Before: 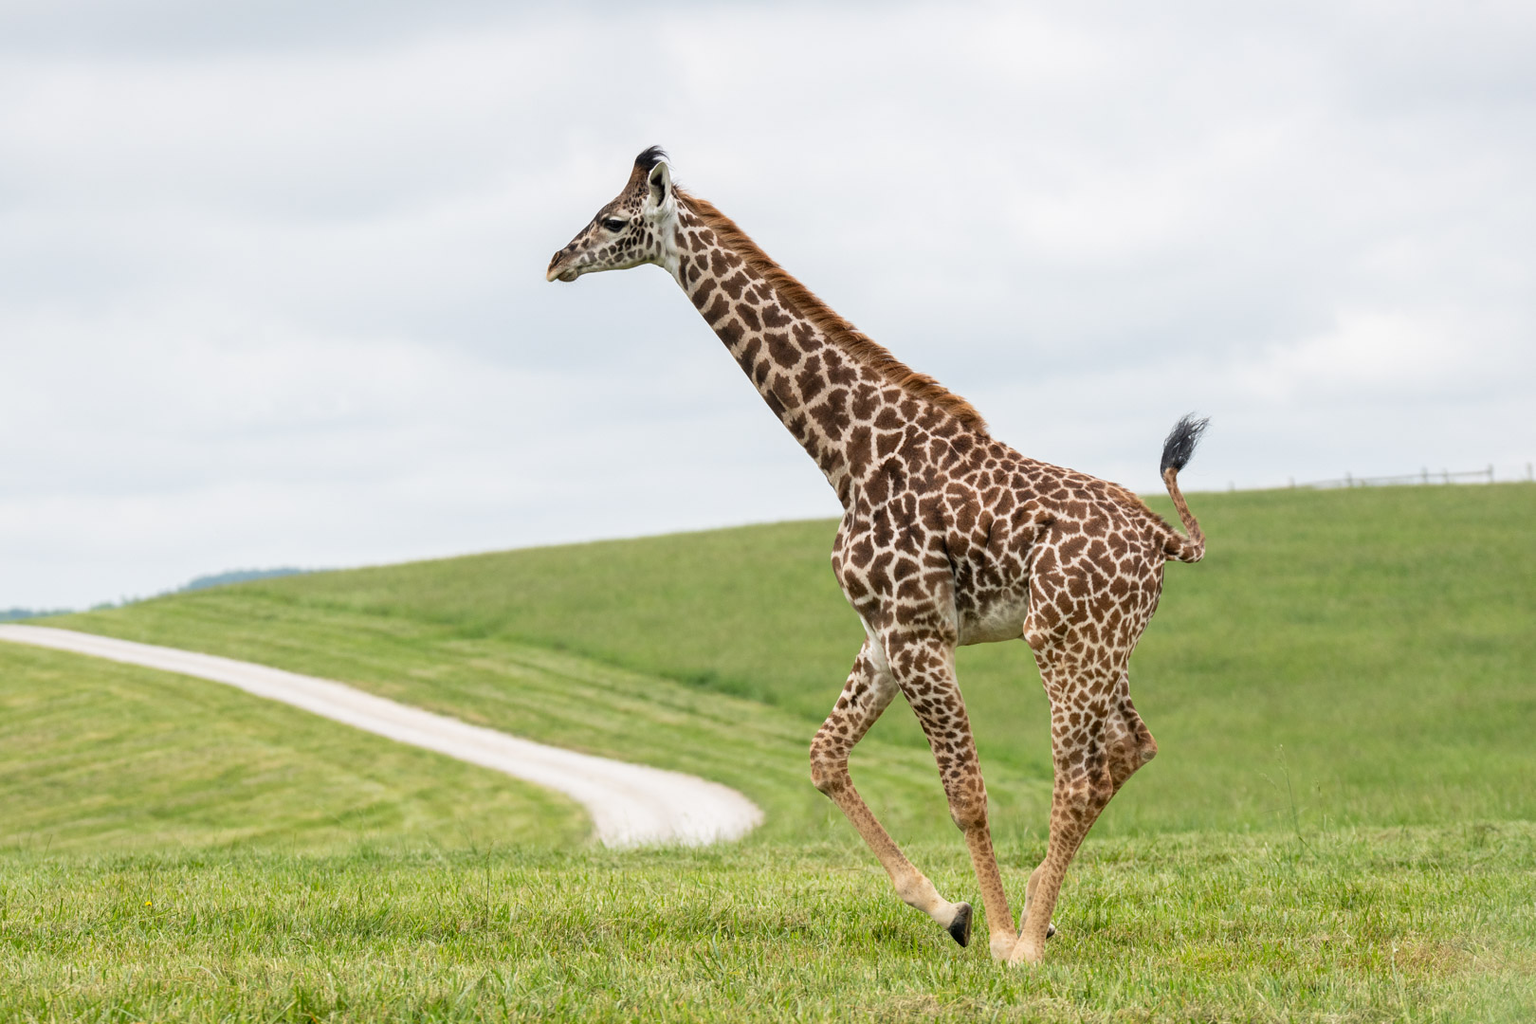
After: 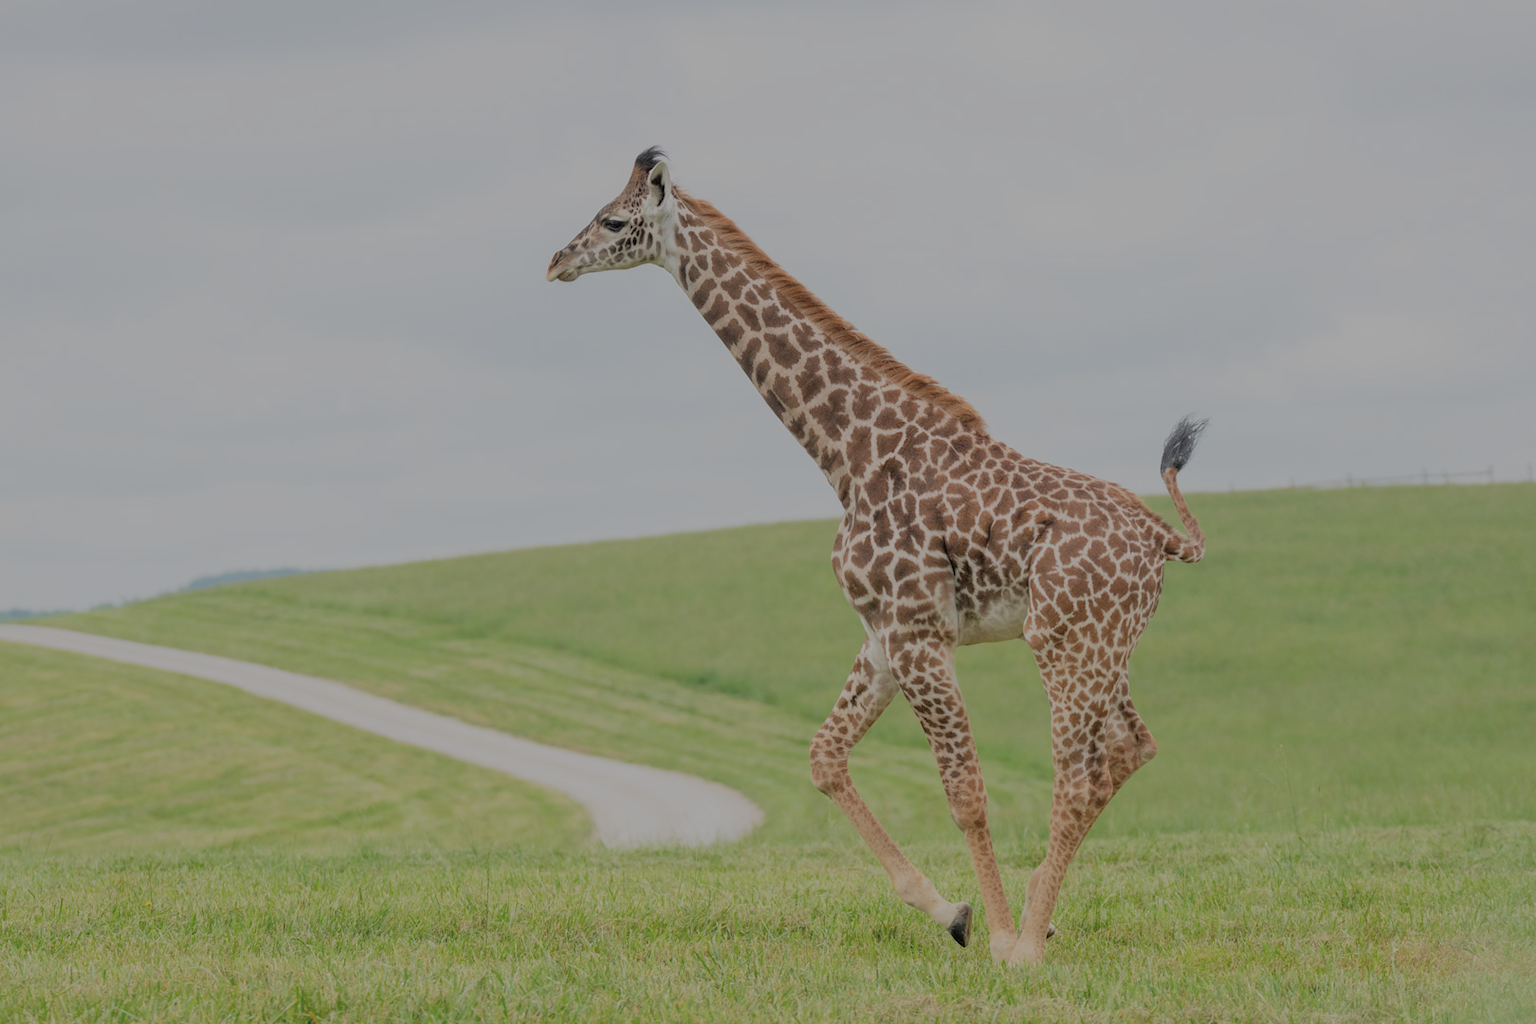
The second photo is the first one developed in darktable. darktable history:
filmic rgb: black relative exposure -13.89 EV, white relative exposure 7.94 EV, threshold 3.01 EV, hardness 3.74, latitude 49.56%, contrast 0.514, enable highlight reconstruction true
